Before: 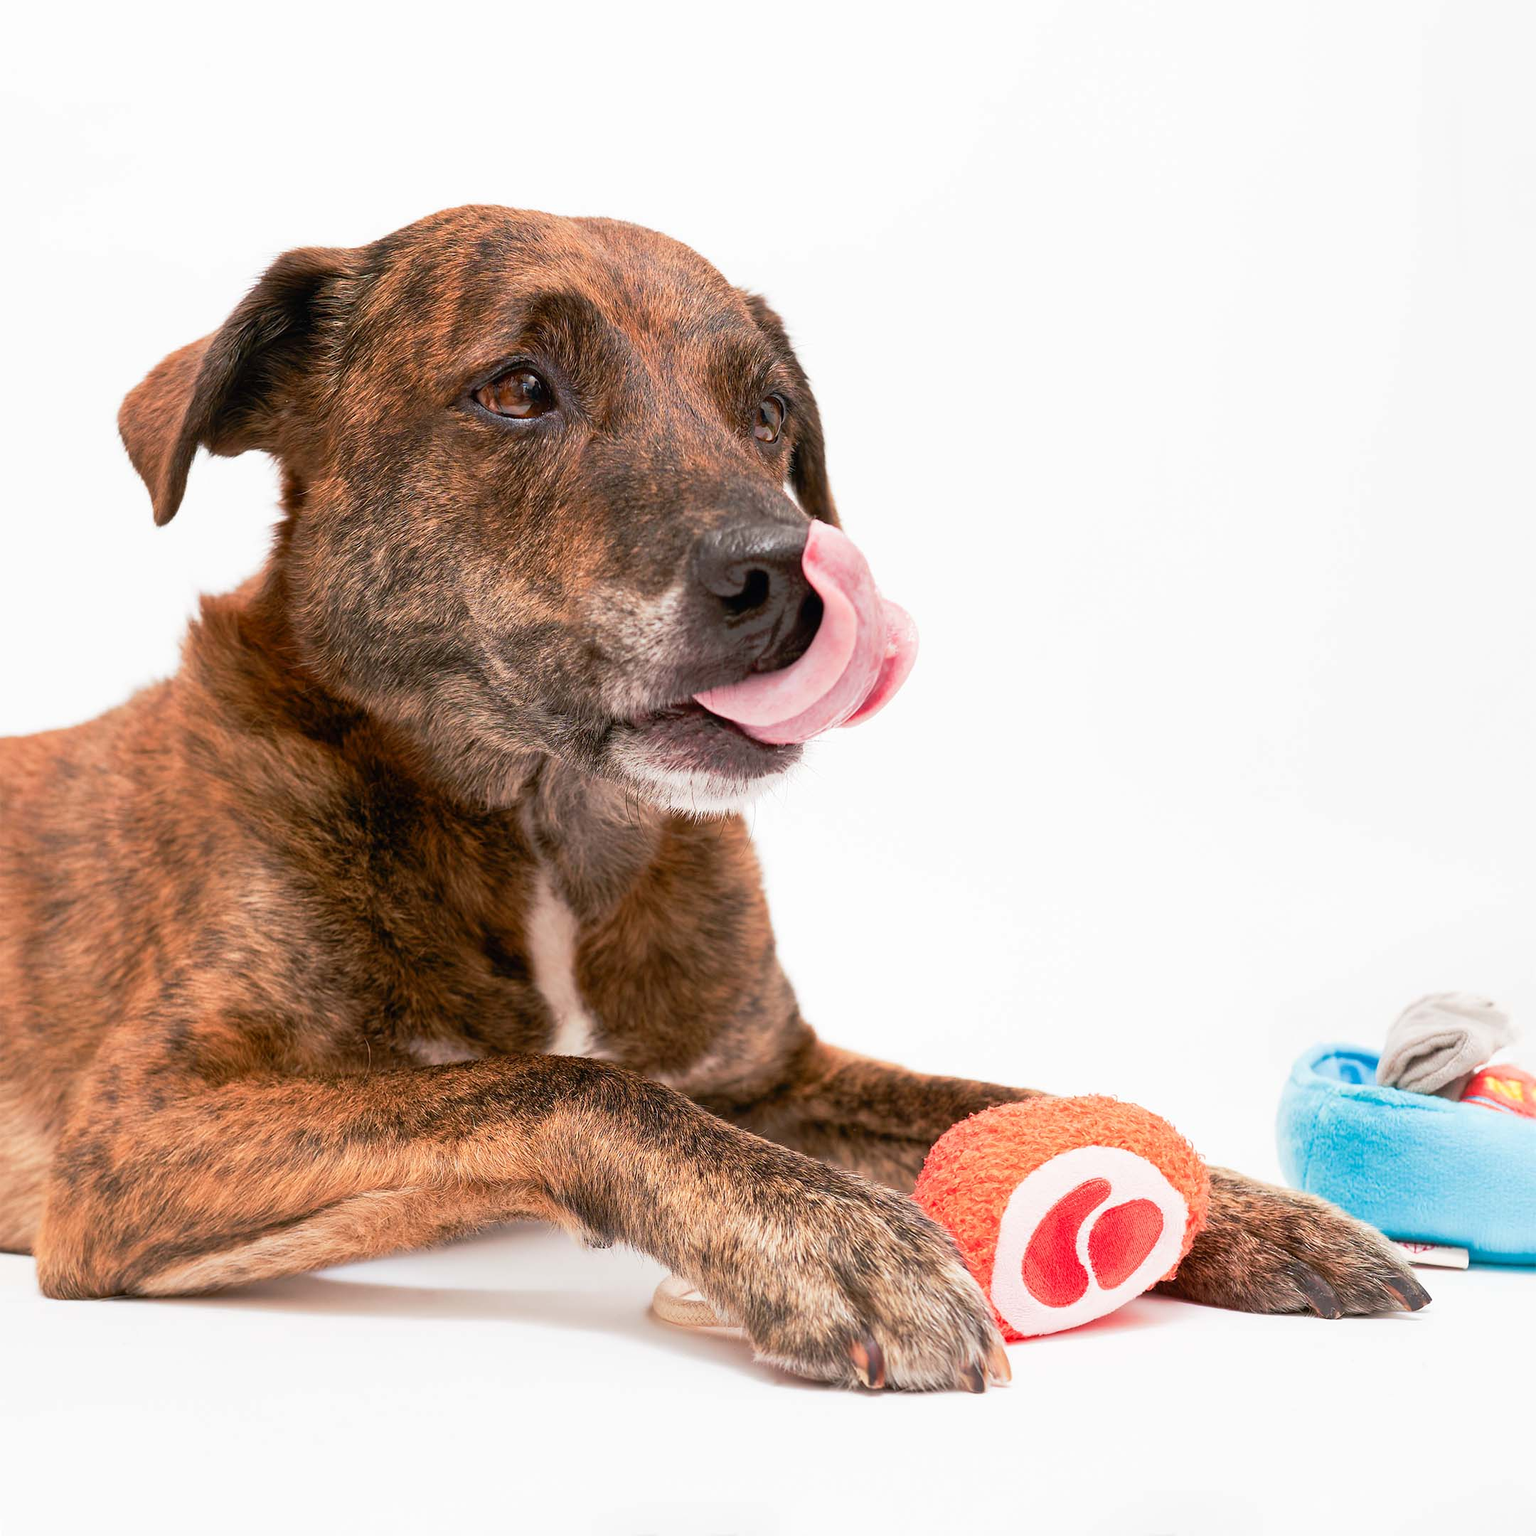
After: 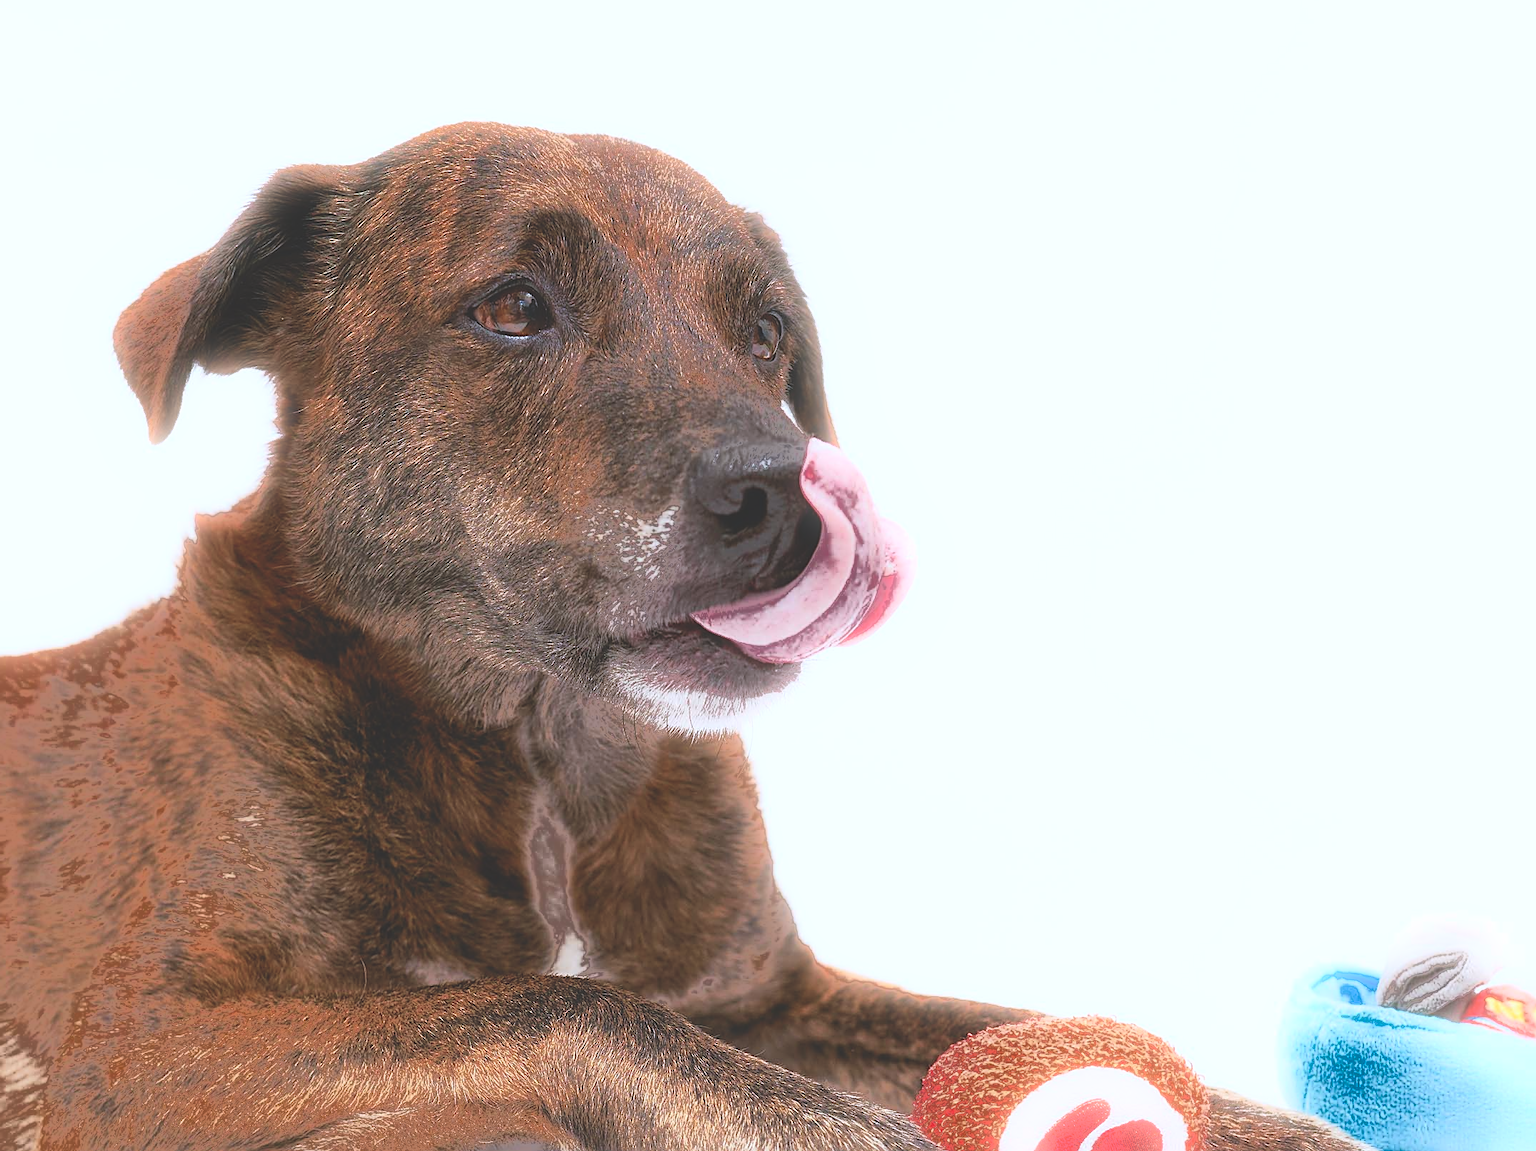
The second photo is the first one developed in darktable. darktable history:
bloom: size 5%, threshold 95%, strength 15%
fill light: exposure -0.73 EV, center 0.69, width 2.2
crop: left 0.387%, top 5.469%, bottom 19.809%
white balance: red 0.954, blue 1.079
sharpen: on, module defaults
exposure: black level correction -0.03, compensate highlight preservation false
